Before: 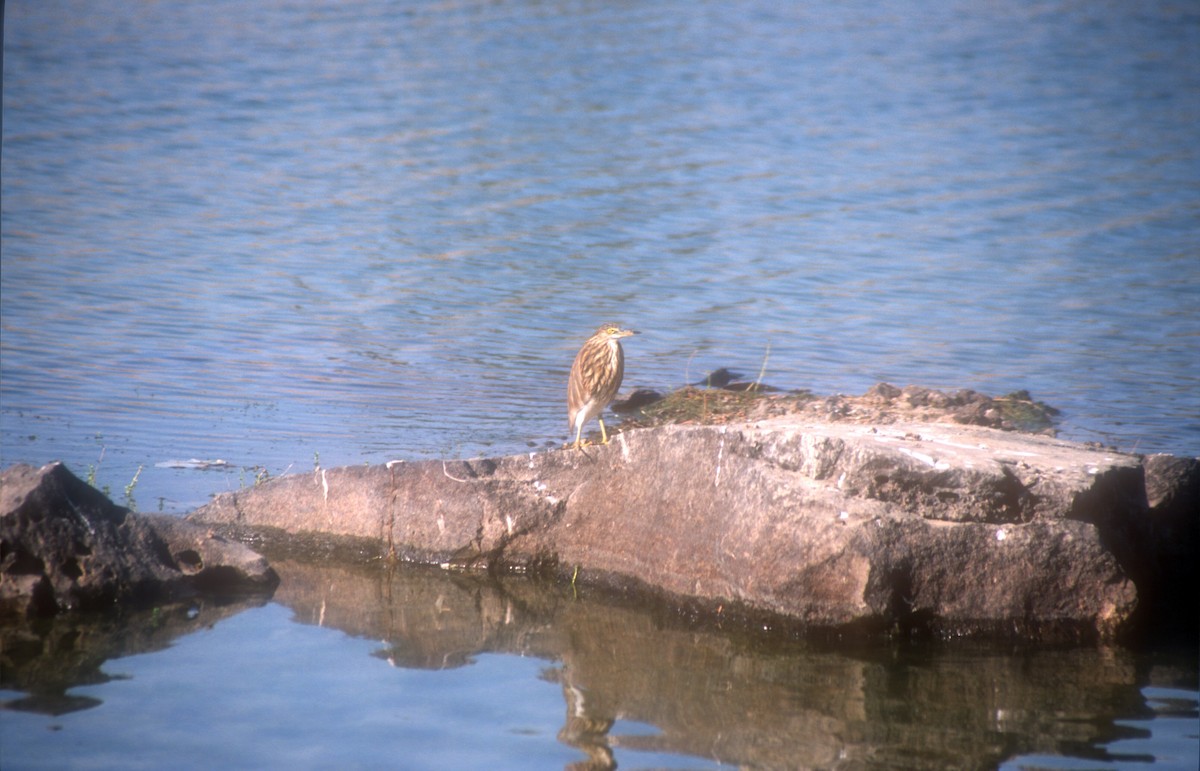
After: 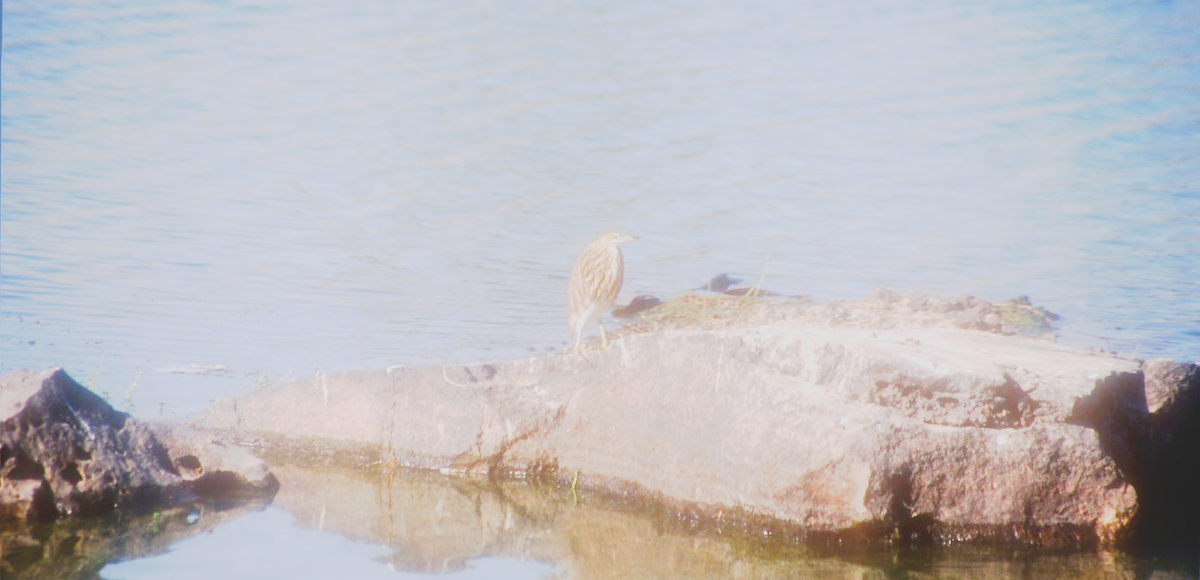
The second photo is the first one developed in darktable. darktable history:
crop and rotate: top 12.446%, bottom 12.316%
exposure: exposure 0.991 EV, compensate highlight preservation false
base curve: curves: ch0 [(0, 0) (0, 0.001) (0.001, 0.001) (0.004, 0.002) (0.007, 0.004) (0.015, 0.013) (0.033, 0.045) (0.052, 0.096) (0.075, 0.17) (0.099, 0.241) (0.163, 0.42) (0.219, 0.55) (0.259, 0.616) (0.327, 0.722) (0.365, 0.765) (0.522, 0.873) (0.547, 0.881) (0.689, 0.919) (0.826, 0.952) (1, 1)], preserve colors none
contrast brightness saturation: contrast -0.295
